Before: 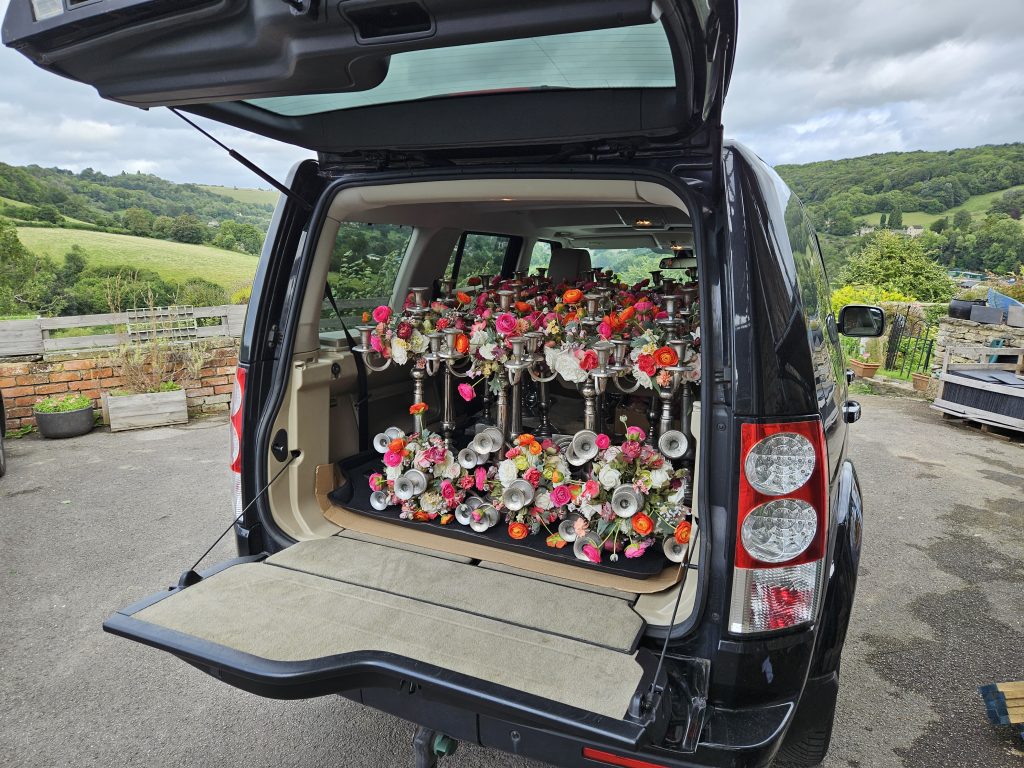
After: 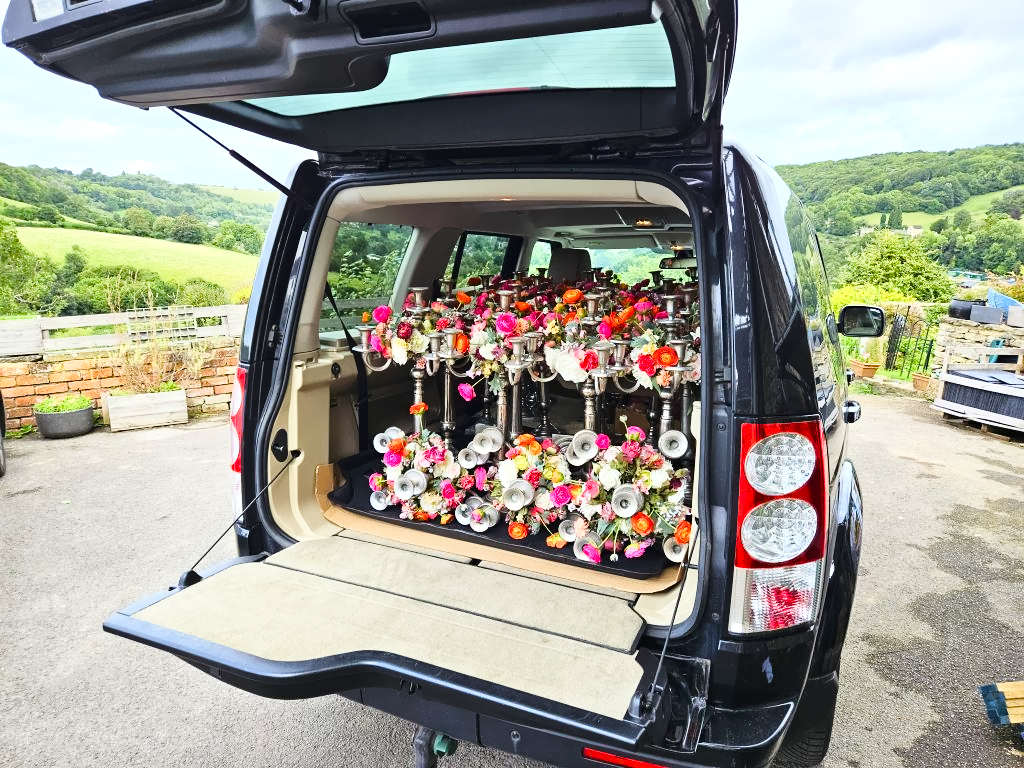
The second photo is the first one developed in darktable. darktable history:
base curve: curves: ch0 [(0, 0) (0.028, 0.03) (0.121, 0.232) (0.46, 0.748) (0.859, 0.968) (1, 1)]
denoise (profiled): preserve shadows 1.11, scattering 0.121, a [-1, 0, 0], b [0, 0, 0], compensate highlight preservation false
color balance rgb: perceptual saturation grading › global saturation 25%, perceptual saturation grading › highlights -50%, perceptual saturation grading › shadows 30%, perceptual brilliance grading › global brilliance 12%, global vibrance 20%
